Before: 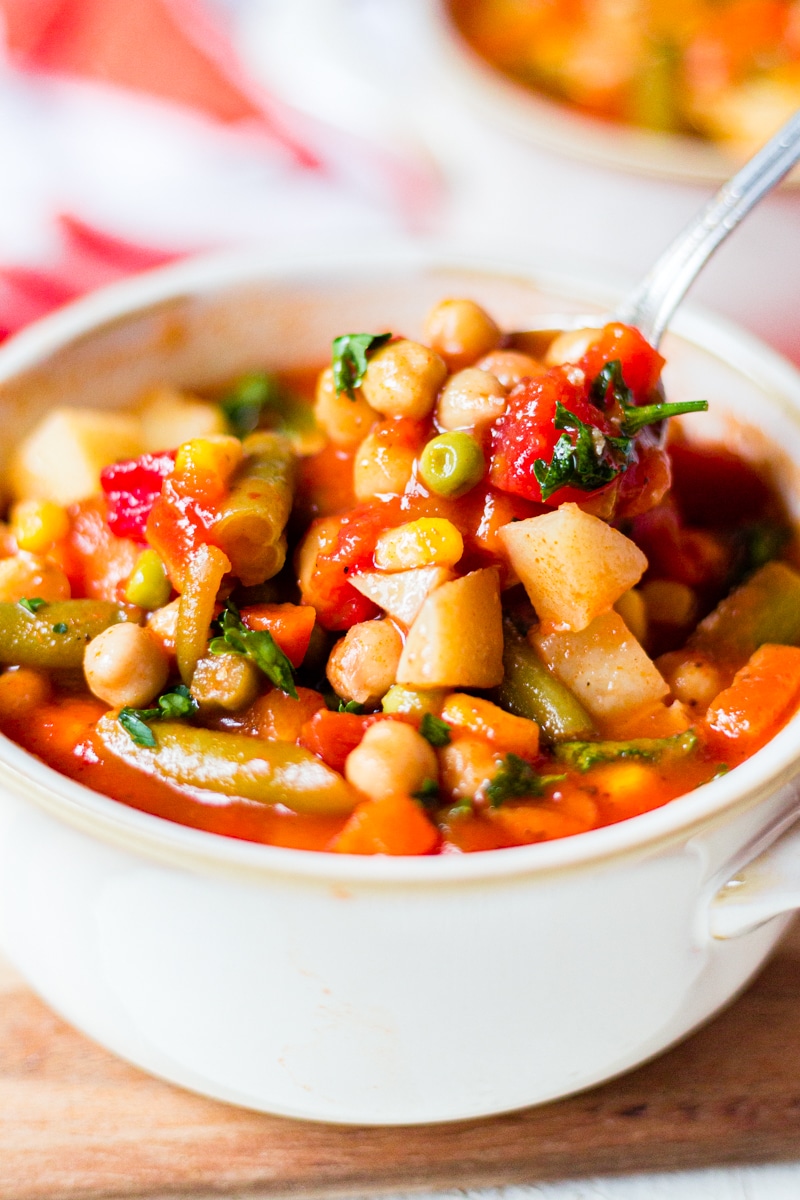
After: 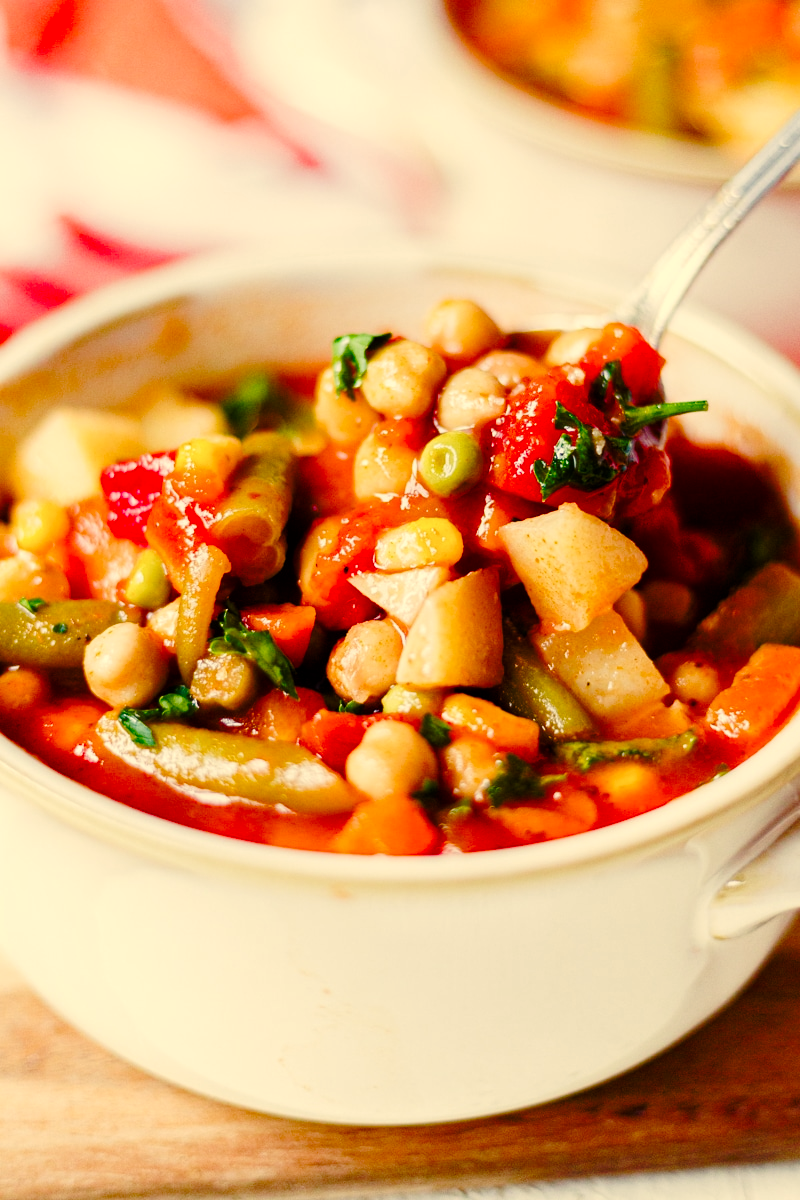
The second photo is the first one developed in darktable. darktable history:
color correction: highlights a* 2.65, highlights b* 23.39
color balance rgb: perceptual saturation grading › global saturation 0.82%, perceptual saturation grading › highlights -29.316%, perceptual saturation grading › mid-tones 29.103%, perceptual saturation grading › shadows 59.987%
base curve: curves: ch0 [(0, 0) (0.073, 0.04) (0.157, 0.139) (0.492, 0.492) (0.758, 0.758) (1, 1)], preserve colors none
